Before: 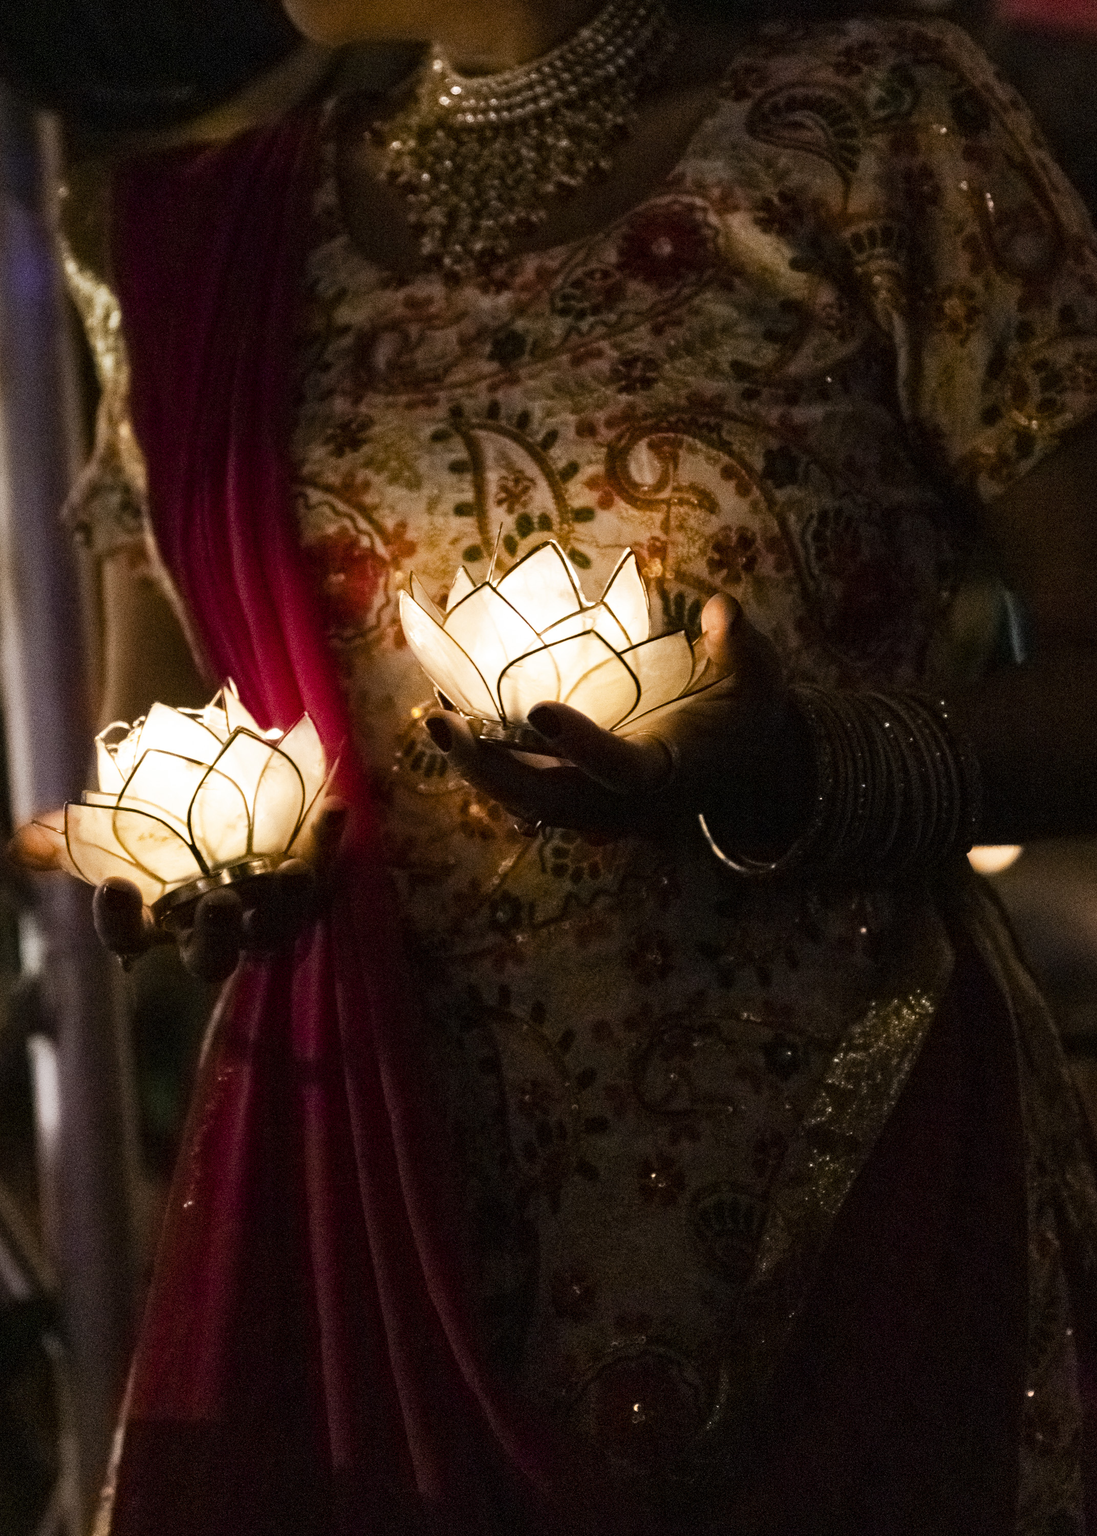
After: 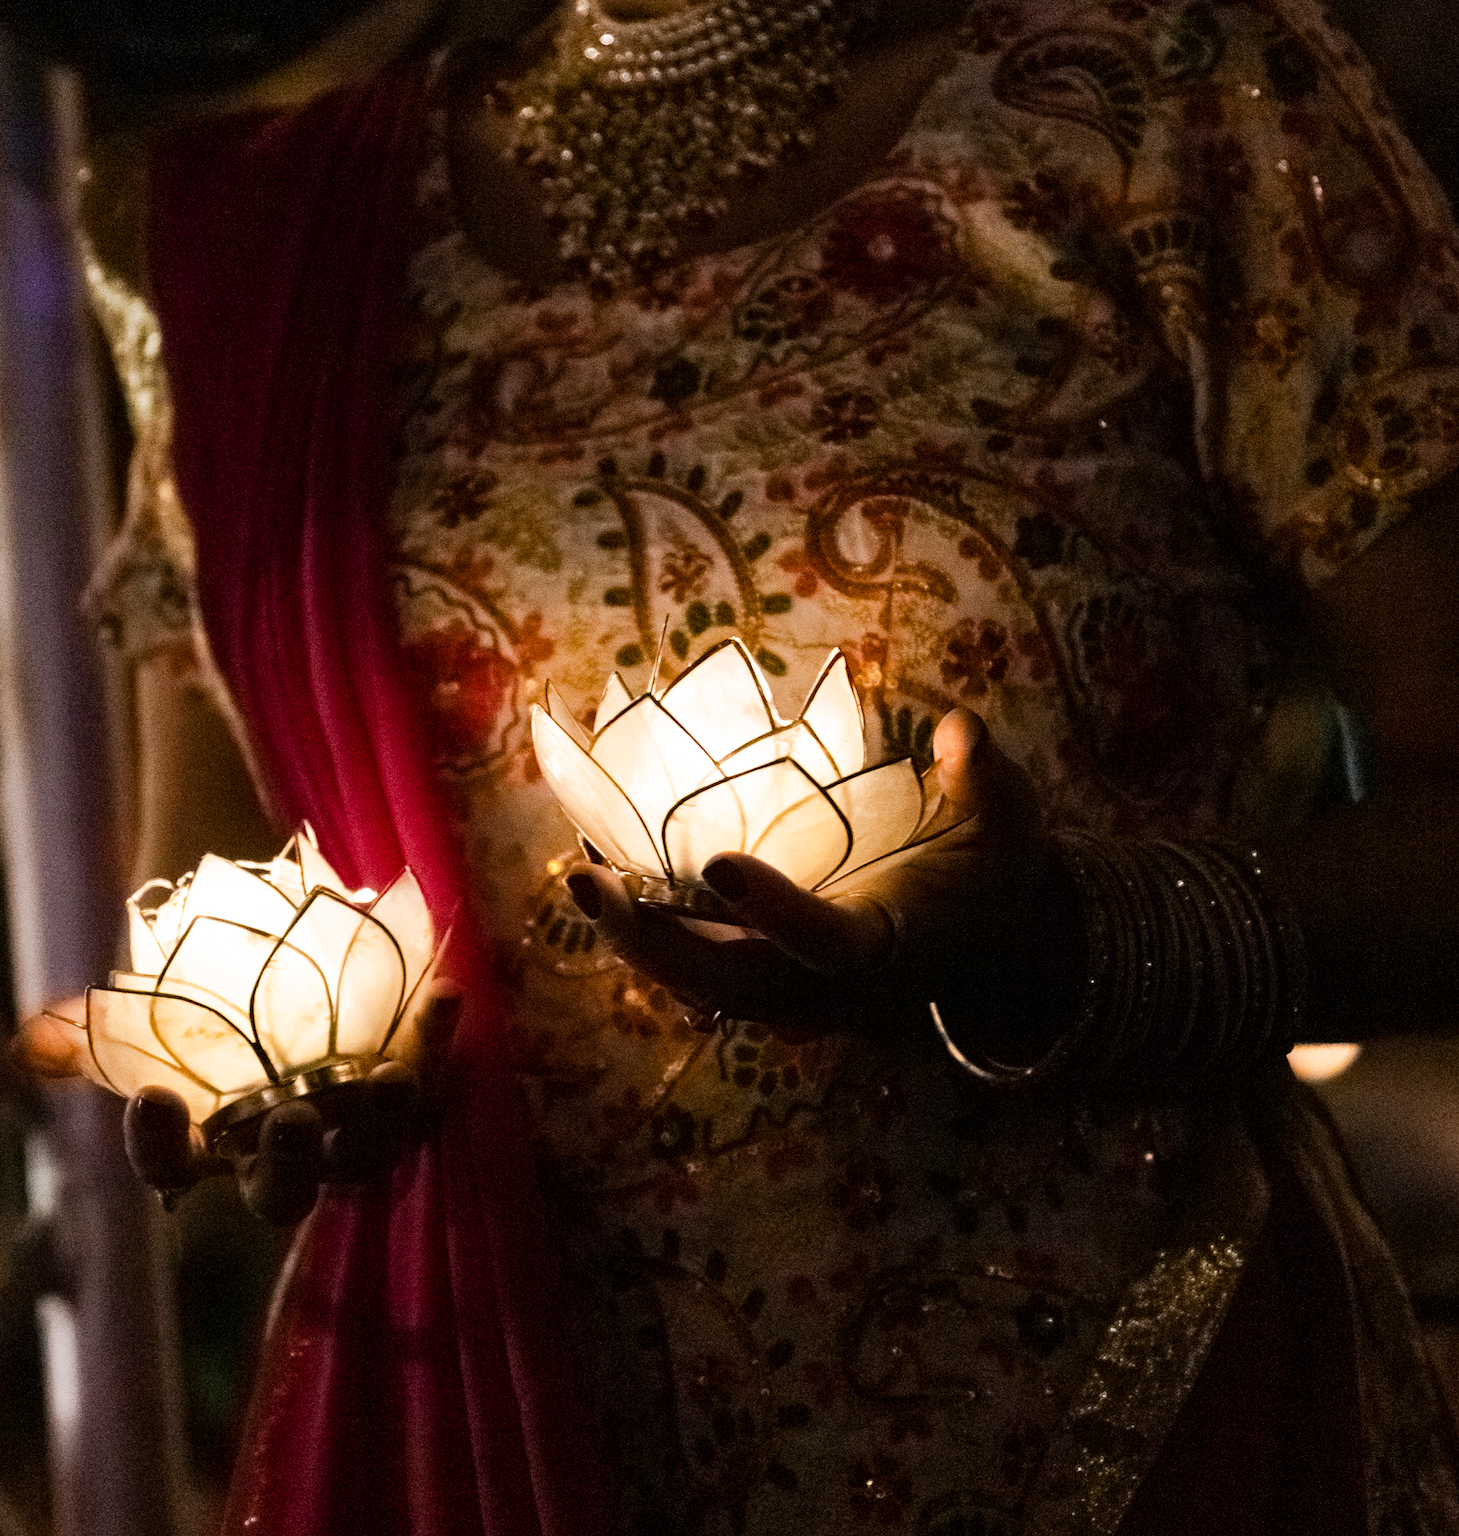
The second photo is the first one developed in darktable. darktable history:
color calibration: illuminant same as pipeline (D50), adaptation XYZ, x 0.346, y 0.358, temperature 5007.66 K
crop: top 3.978%, bottom 20.846%
